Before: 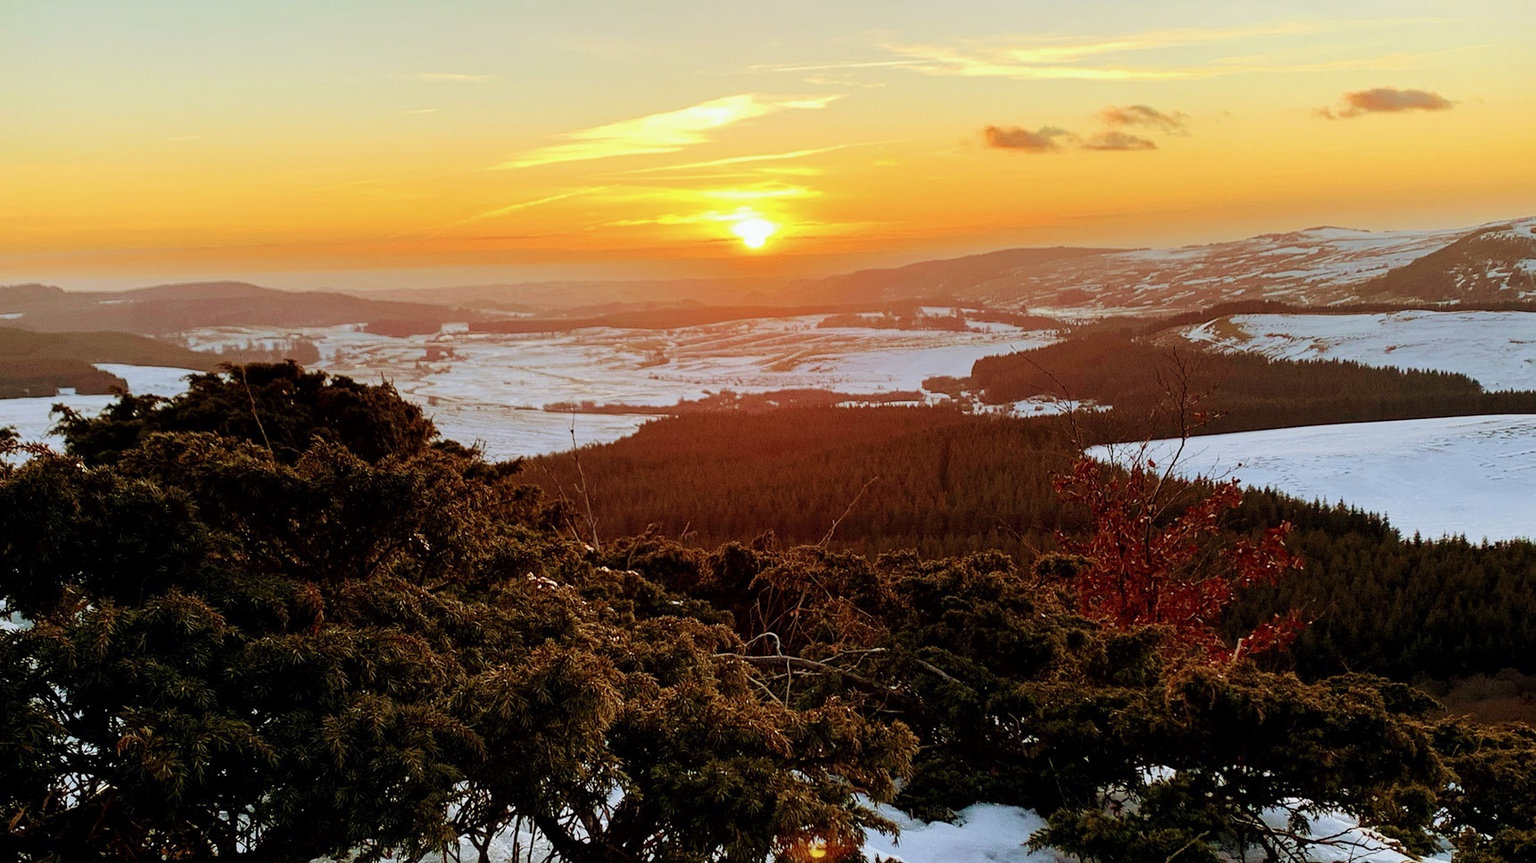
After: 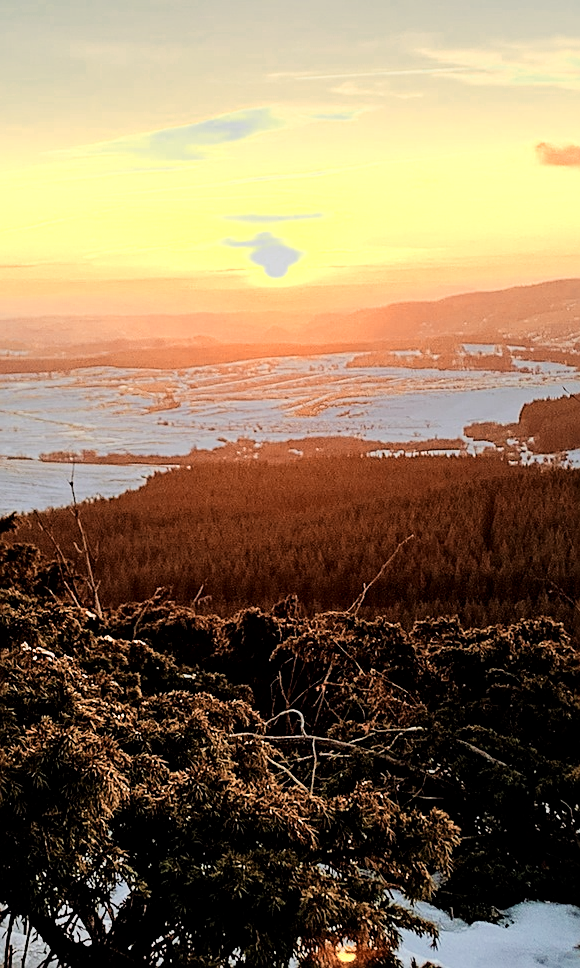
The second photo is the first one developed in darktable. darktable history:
filmic rgb: black relative exposure -7.65 EV, white relative exposure 4.56 EV, hardness 3.61, contrast 1.054, iterations of high-quality reconstruction 0
sharpen: on, module defaults
tone equalizer: on, module defaults
color zones: curves: ch0 [(0.018, 0.548) (0.197, 0.654) (0.425, 0.447) (0.605, 0.658) (0.732, 0.579)]; ch1 [(0.105, 0.531) (0.224, 0.531) (0.386, 0.39) (0.618, 0.456) (0.732, 0.456) (0.956, 0.421)]; ch2 [(0.039, 0.583) (0.215, 0.465) (0.399, 0.544) (0.465, 0.548) (0.614, 0.447) (0.724, 0.43) (0.882, 0.623) (0.956, 0.632)], mix 41.62%
local contrast: mode bilateral grid, contrast 19, coarseness 50, detail 119%, midtone range 0.2
crop: left 33.143%, right 33.139%
